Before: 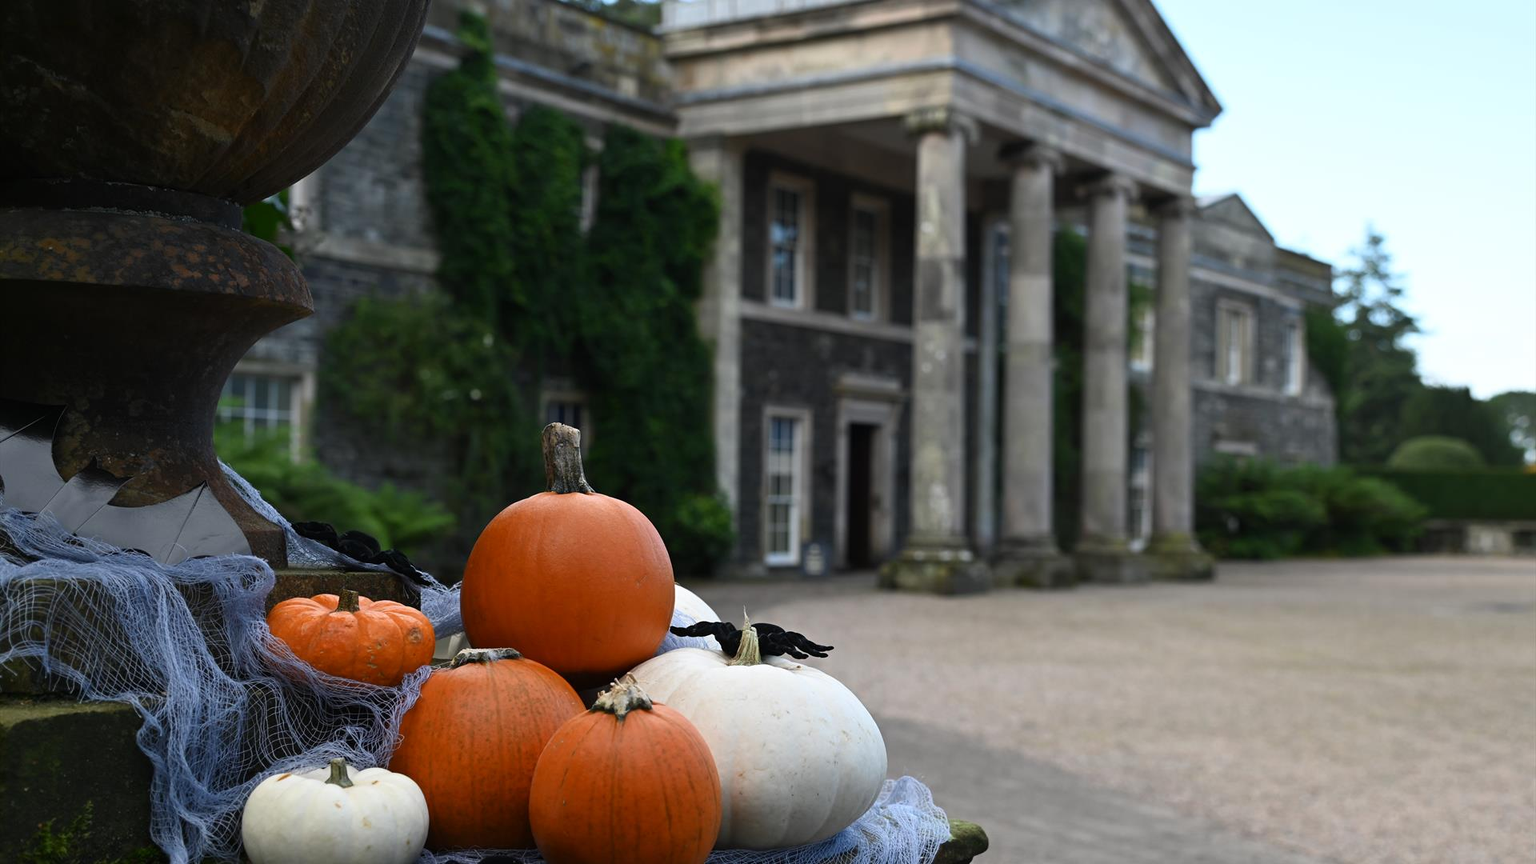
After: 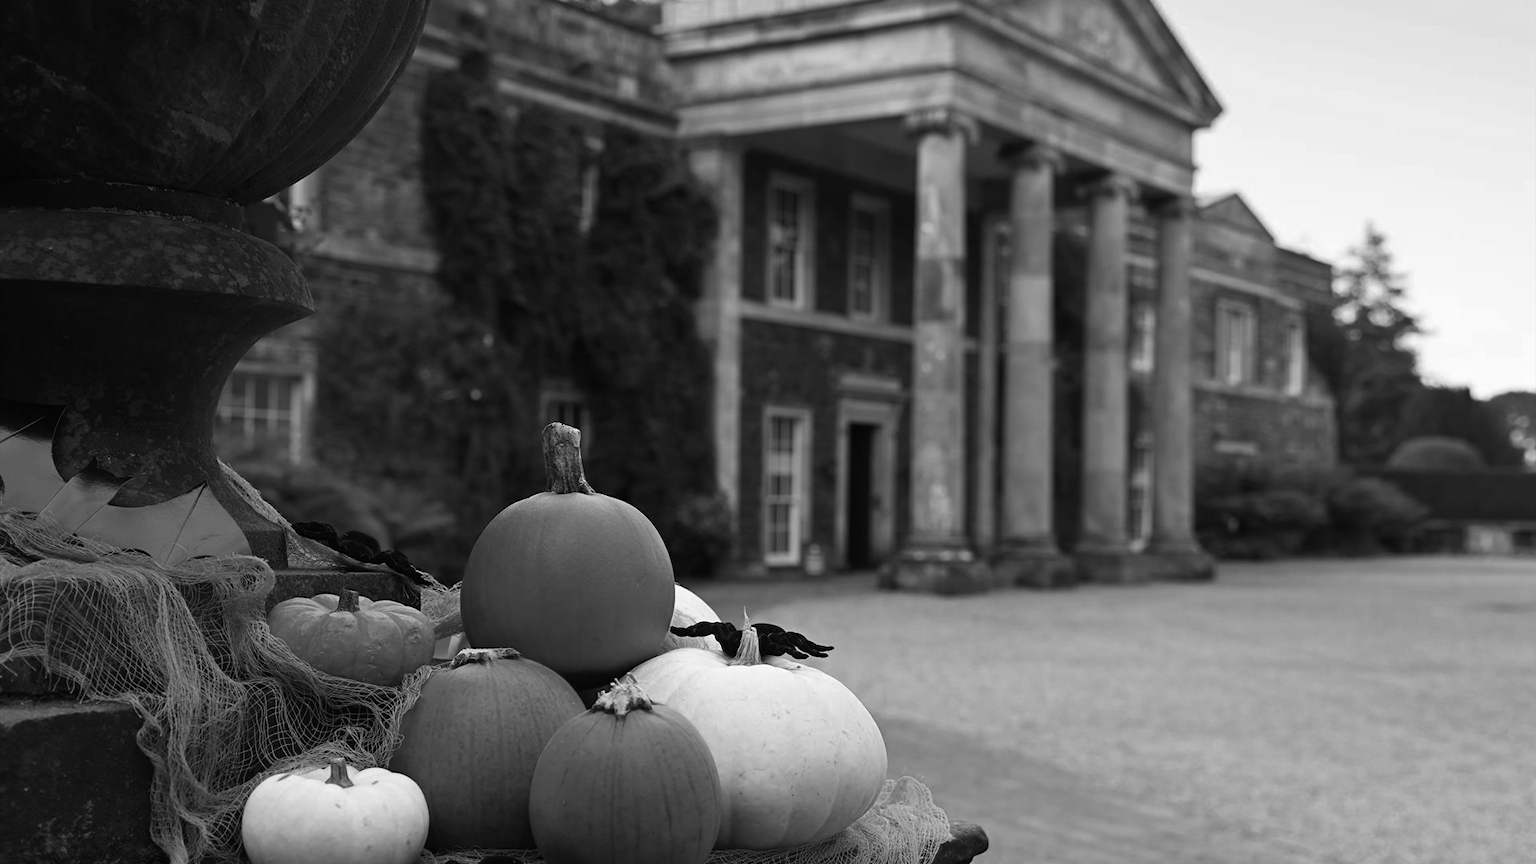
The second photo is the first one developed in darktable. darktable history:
monochrome: size 1
color contrast: green-magenta contrast 0.85, blue-yellow contrast 1.25, unbound 0
color zones: curves: ch0 [(0, 0.5) (0.125, 0.4) (0.25, 0.5) (0.375, 0.4) (0.5, 0.4) (0.625, 0.35) (0.75, 0.35) (0.875, 0.5)]; ch1 [(0, 0.35) (0.125, 0.45) (0.25, 0.35) (0.375, 0.35) (0.5, 0.35) (0.625, 0.35) (0.75, 0.45) (0.875, 0.35)]; ch2 [(0, 0.6) (0.125, 0.5) (0.25, 0.5) (0.375, 0.6) (0.5, 0.6) (0.625, 0.5) (0.75, 0.5) (0.875, 0.5)]
